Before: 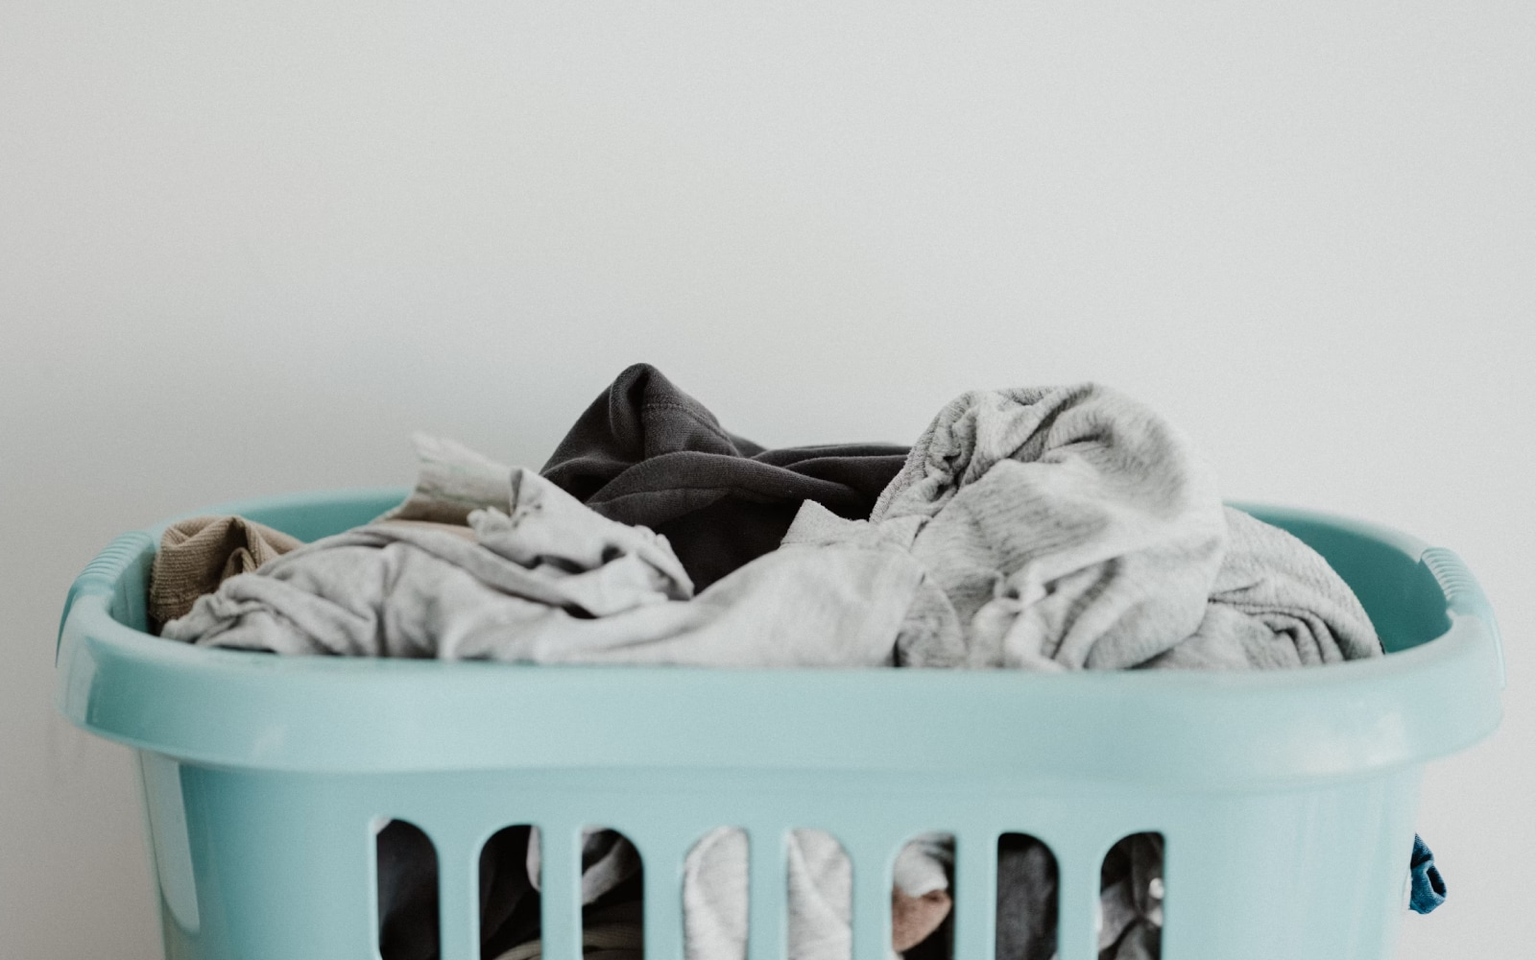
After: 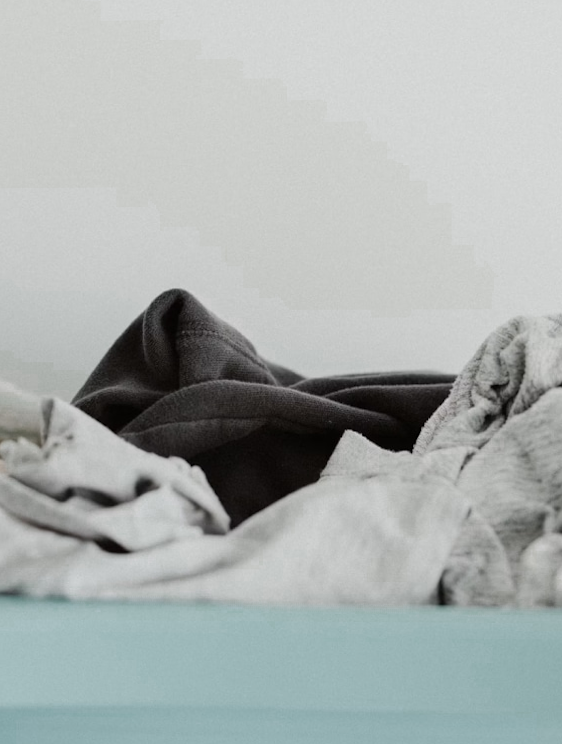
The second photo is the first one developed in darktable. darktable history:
color zones: curves: ch0 [(0.25, 0.5) (0.347, 0.092) (0.75, 0.5)]; ch1 [(0.25, 0.5) (0.33, 0.51) (0.75, 0.5)]
rotate and perspective: lens shift (horizontal) -0.055, automatic cropping off
crop and rotate: left 29.476%, top 10.214%, right 35.32%, bottom 17.333%
